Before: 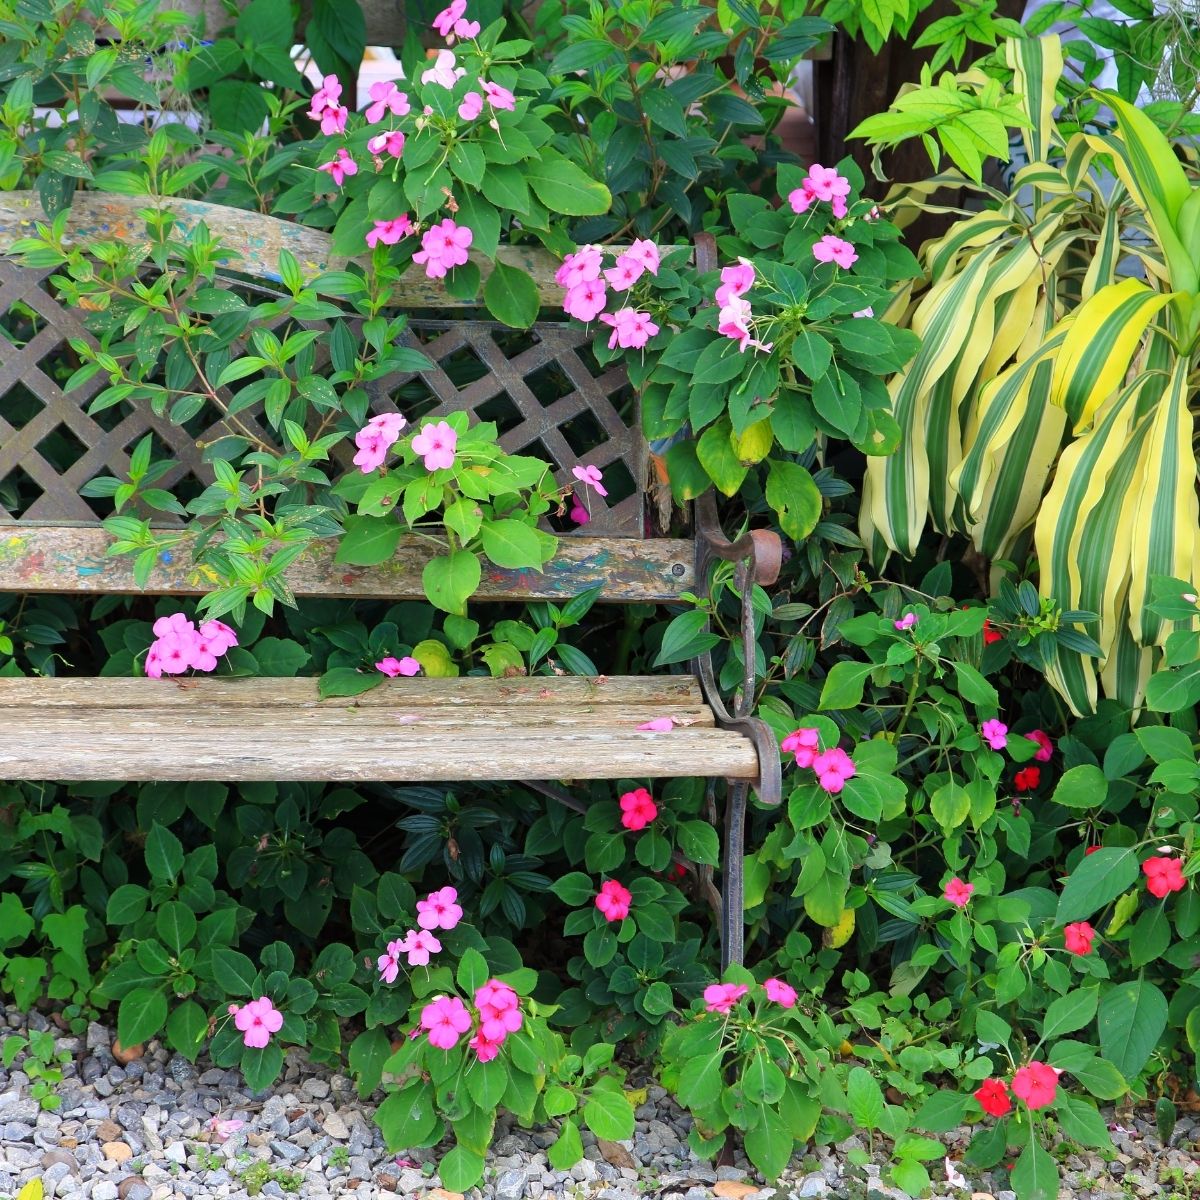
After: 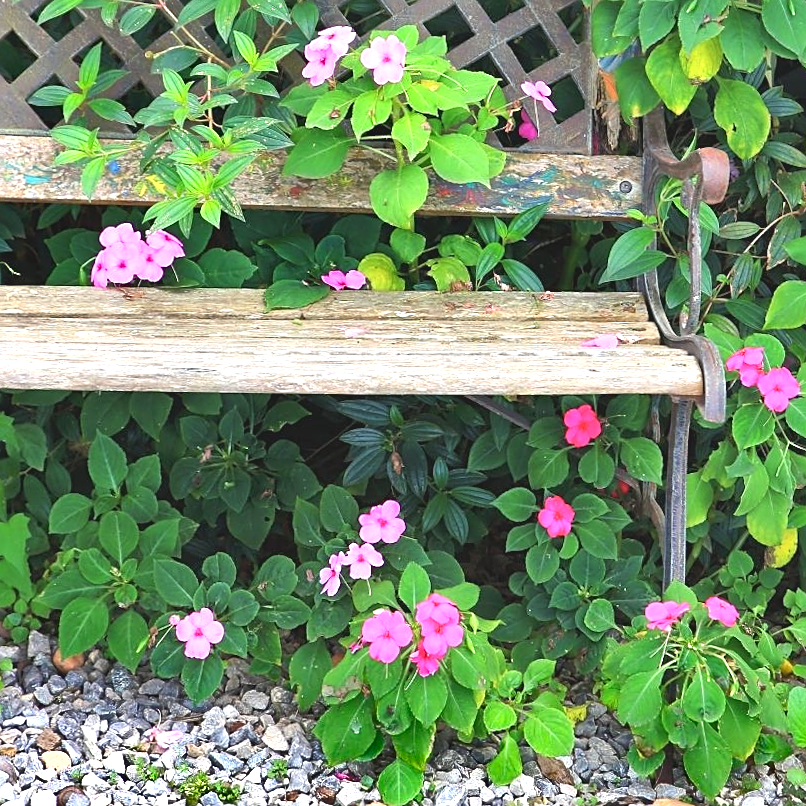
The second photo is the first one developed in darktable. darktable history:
crop and rotate: angle -0.82°, left 3.85%, top 31.828%, right 27.992%
sharpen: on, module defaults
contrast brightness saturation: contrast -0.15, brightness 0.05, saturation -0.12
shadows and highlights: shadows 24.5, highlights -78.15, soften with gaussian
exposure: exposure 1 EV, compensate highlight preservation false
